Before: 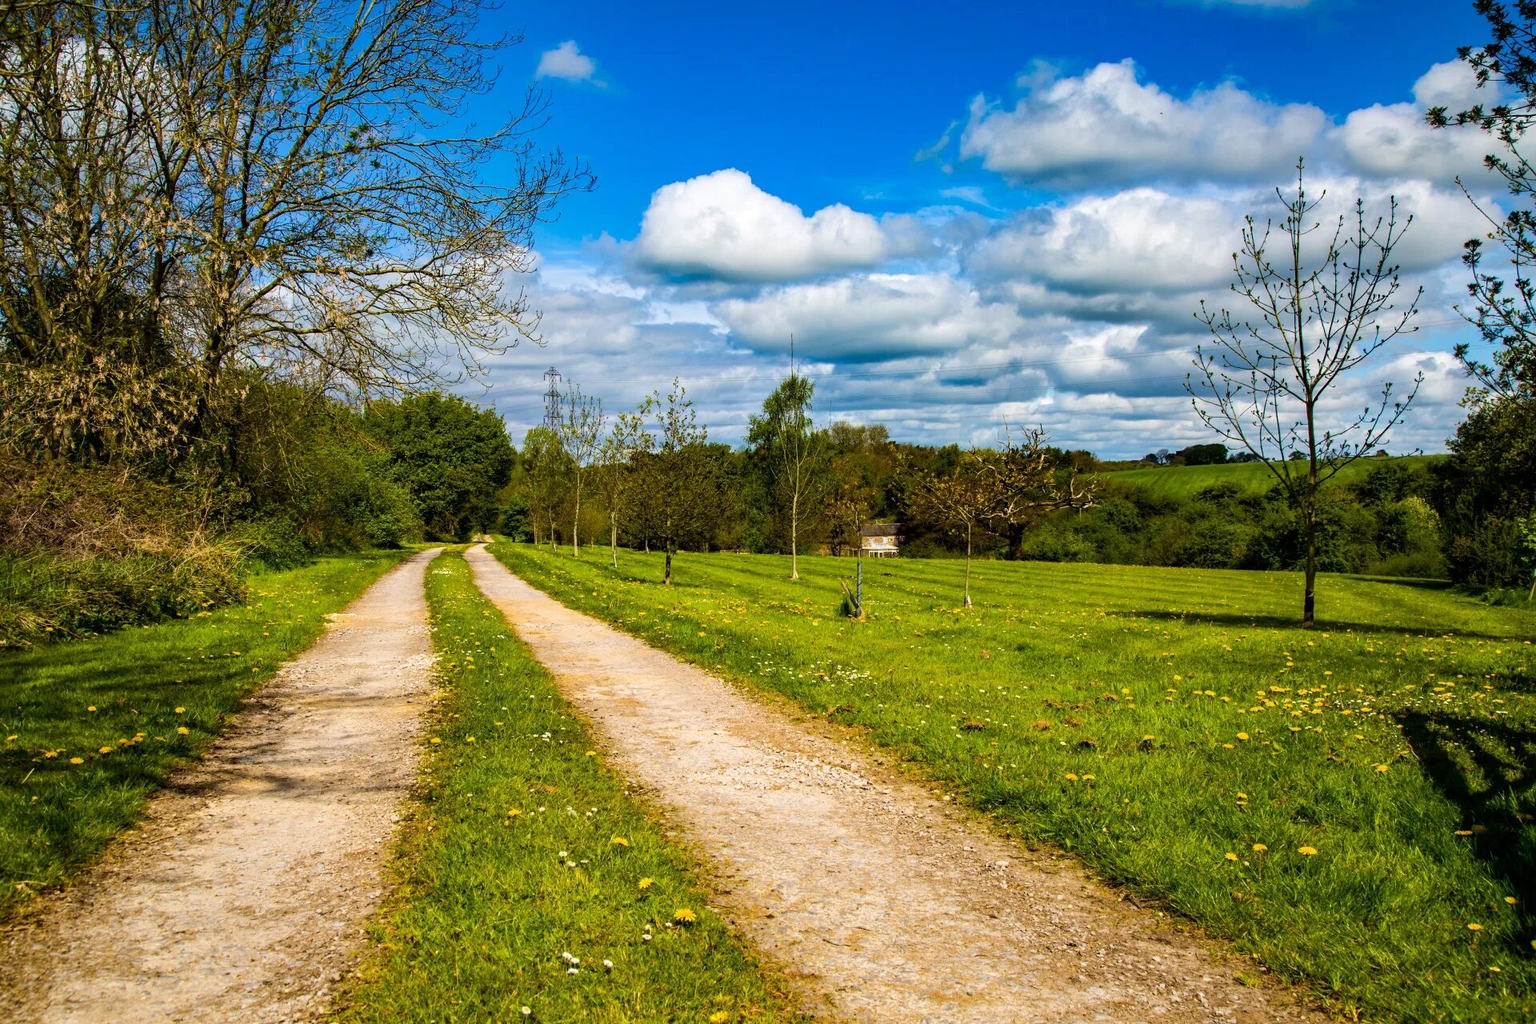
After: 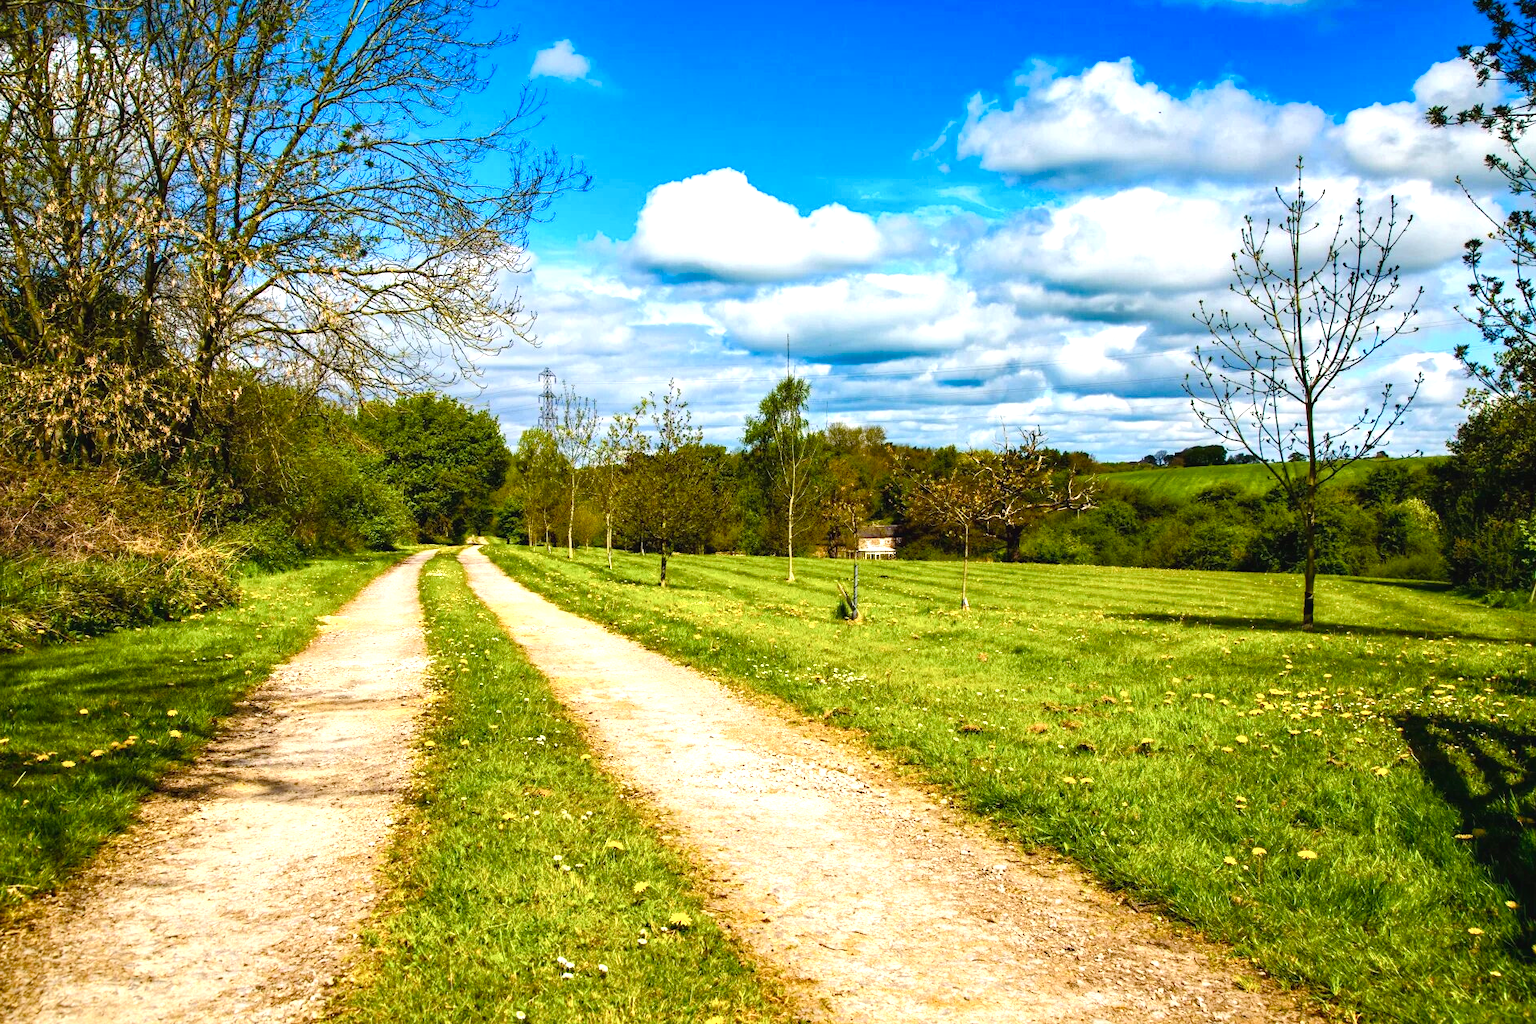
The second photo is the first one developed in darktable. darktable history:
exposure: black level correction -0.002, exposure 0.54 EV, compensate highlight preservation false
crop and rotate: left 0.614%, top 0.179%, bottom 0.309%
color balance rgb: linear chroma grading › shadows 32%, linear chroma grading › global chroma -2%, linear chroma grading › mid-tones 4%, perceptual saturation grading › global saturation -2%, perceptual saturation grading › highlights -8%, perceptual saturation grading › mid-tones 8%, perceptual saturation grading › shadows 4%, perceptual brilliance grading › highlights 8%, perceptual brilliance grading › mid-tones 4%, perceptual brilliance grading › shadows 2%, global vibrance 16%, saturation formula JzAzBz (2021)
